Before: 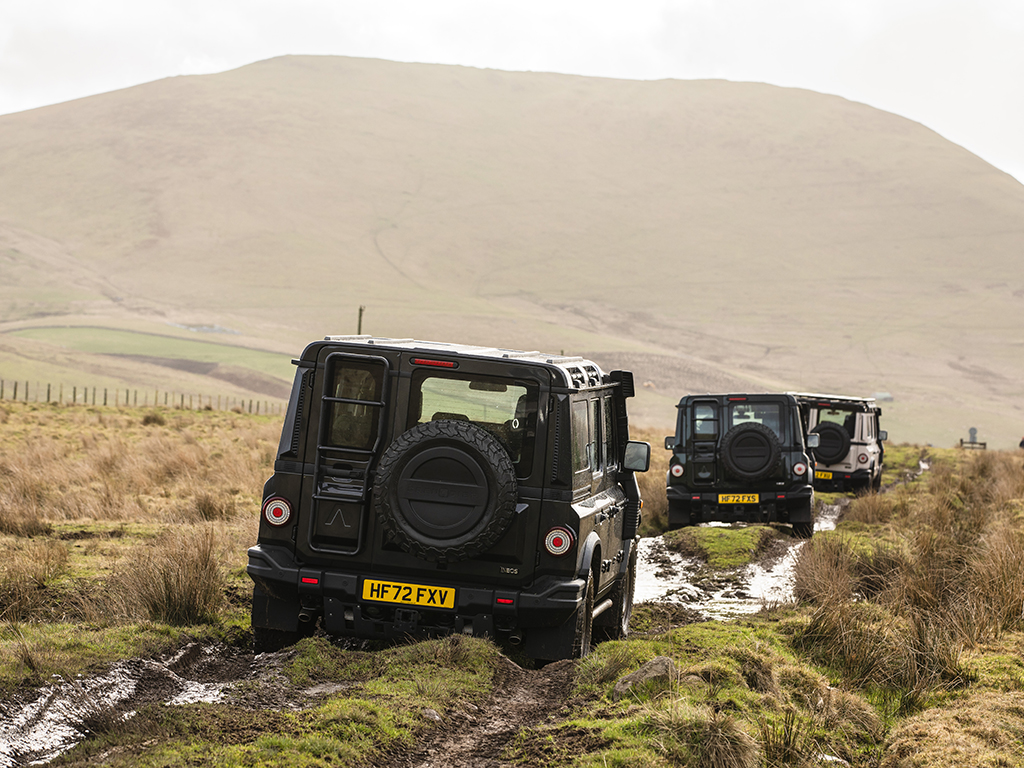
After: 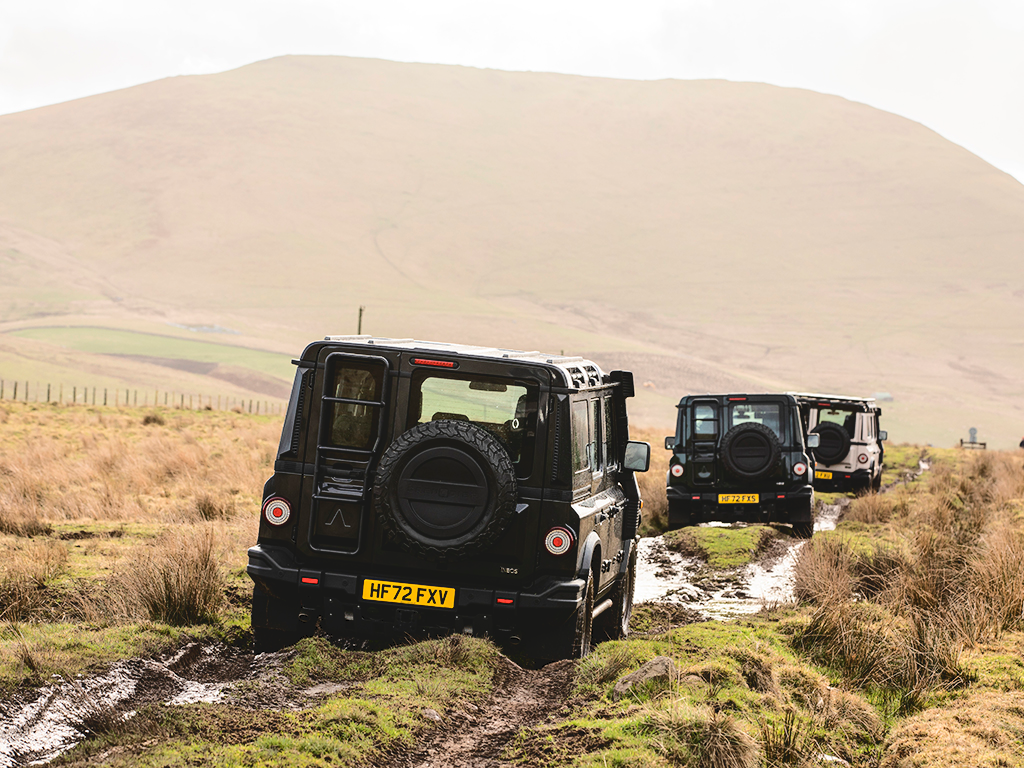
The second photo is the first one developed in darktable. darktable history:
tone curve: curves: ch0 [(0, 0) (0.003, 0.076) (0.011, 0.081) (0.025, 0.084) (0.044, 0.092) (0.069, 0.1) (0.1, 0.117) (0.136, 0.144) (0.177, 0.186) (0.224, 0.237) (0.277, 0.306) (0.335, 0.39) (0.399, 0.494) (0.468, 0.574) (0.543, 0.666) (0.623, 0.722) (0.709, 0.79) (0.801, 0.855) (0.898, 0.926) (1, 1)], color space Lab, independent channels, preserve colors none
